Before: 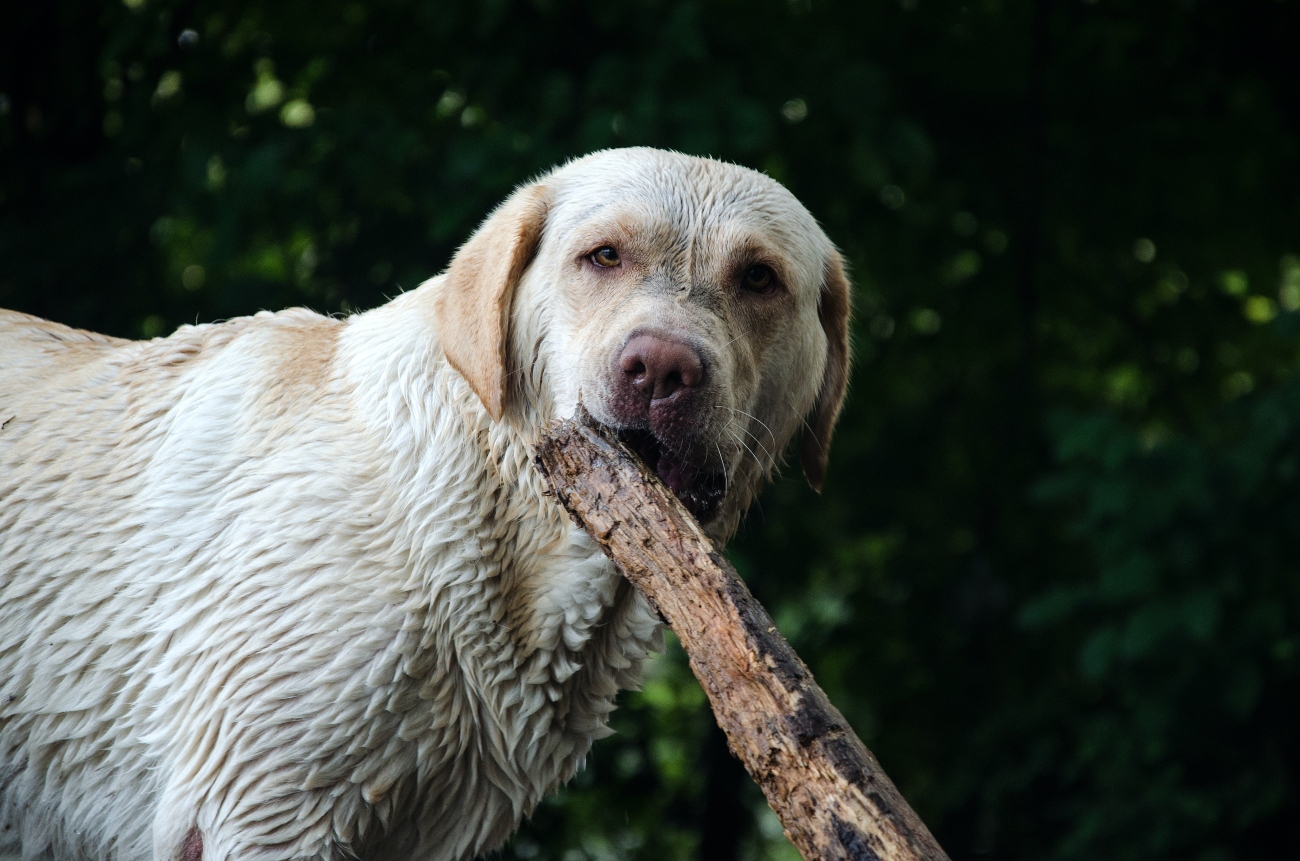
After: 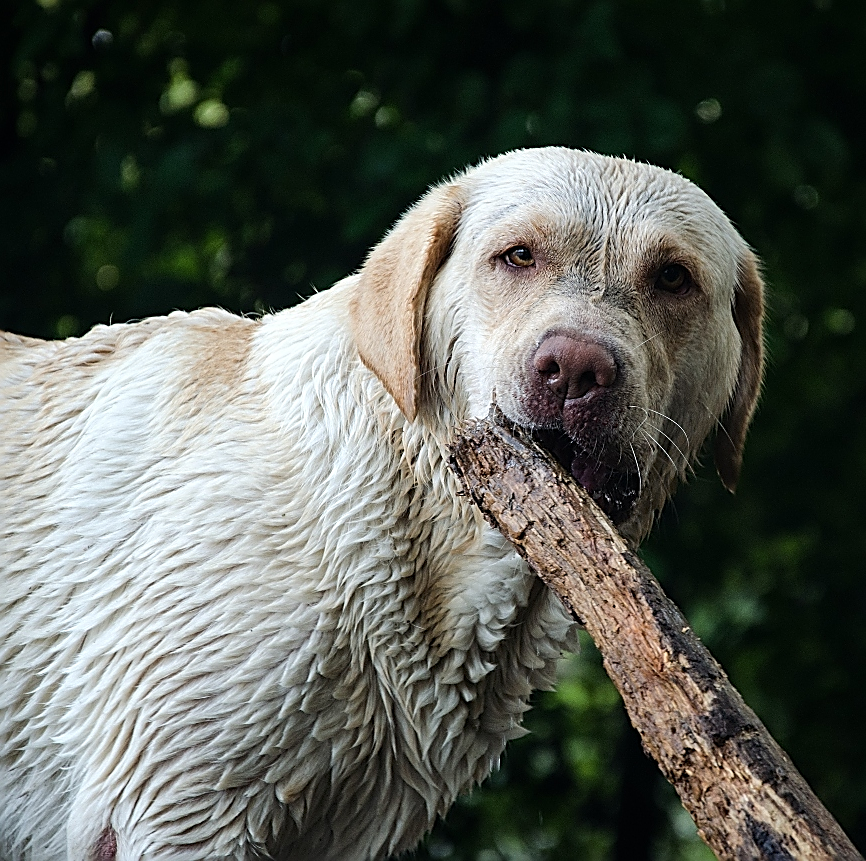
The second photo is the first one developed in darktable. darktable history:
crop and rotate: left 6.617%, right 26.717%
sharpen: radius 1.685, amount 1.294
